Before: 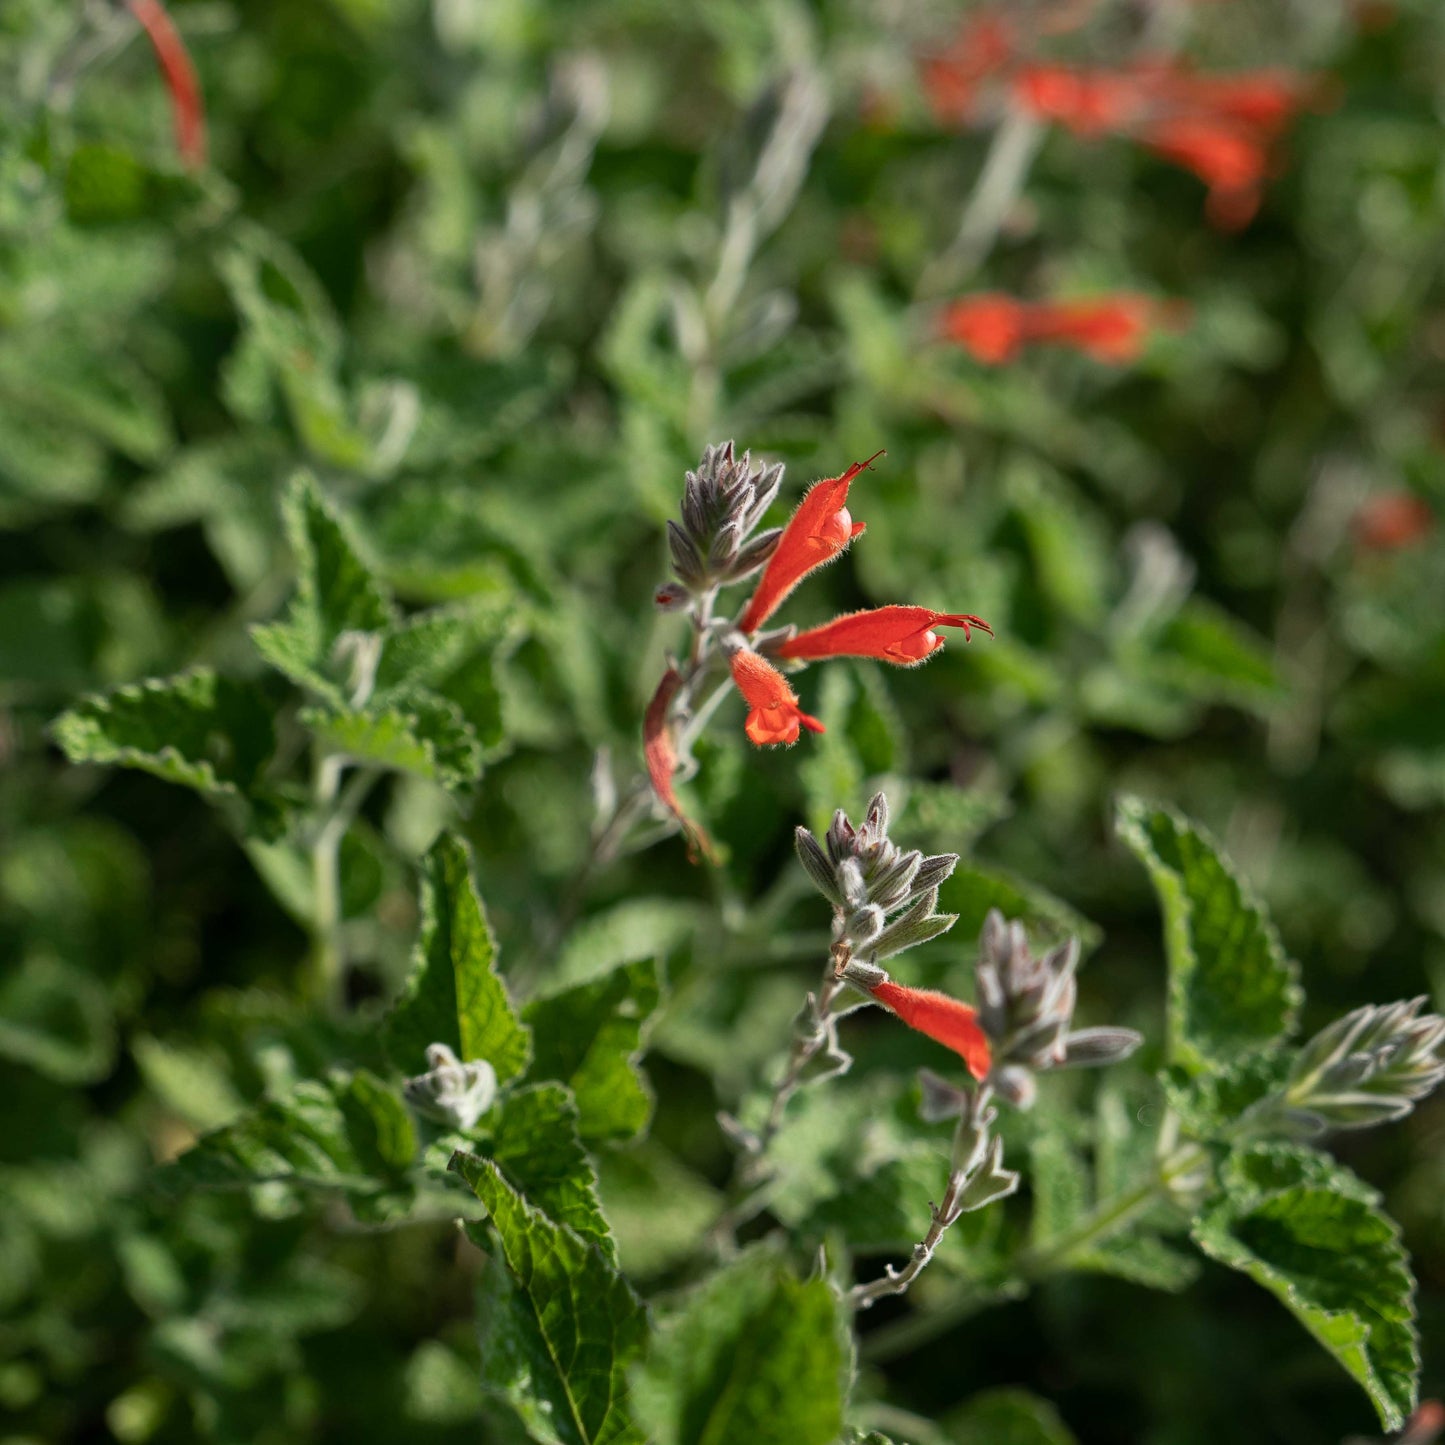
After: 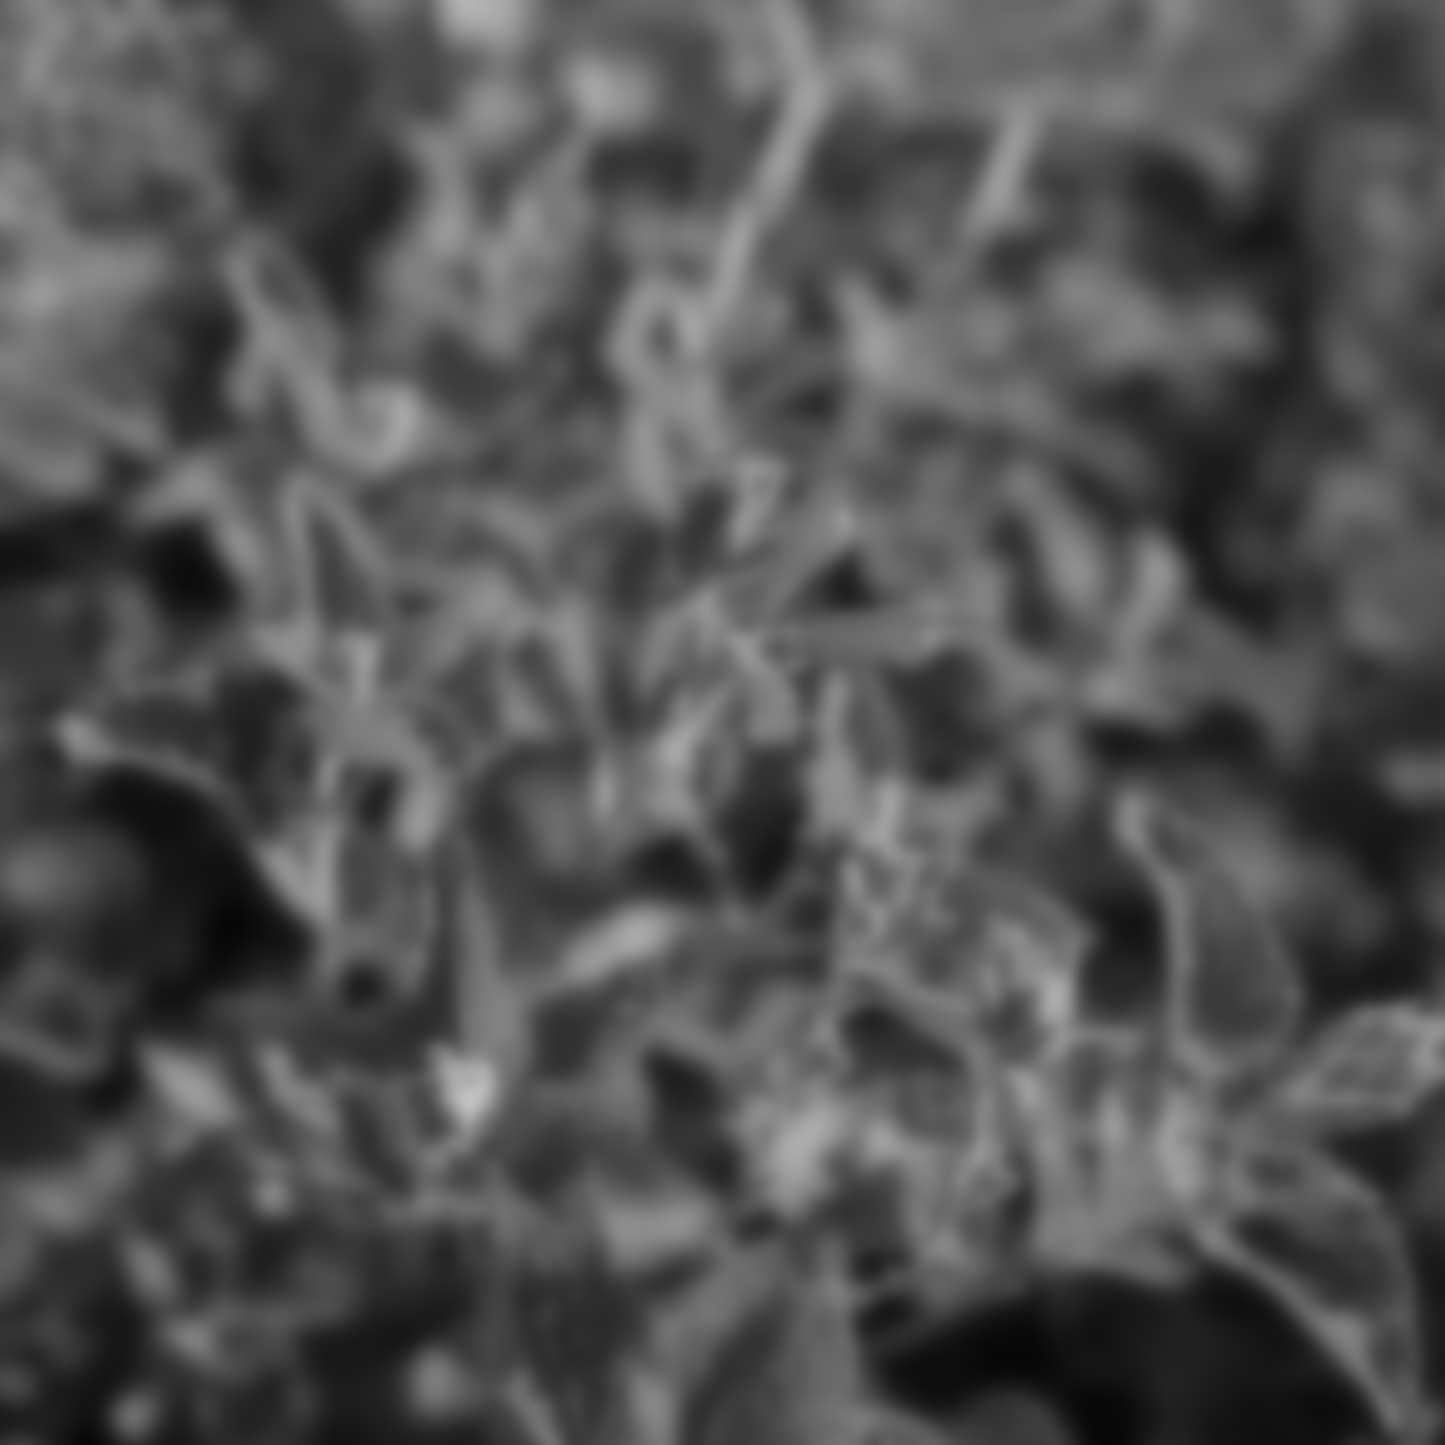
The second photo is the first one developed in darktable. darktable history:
lowpass: on, module defaults
monochrome: a 16.06, b 15.48, size 1
